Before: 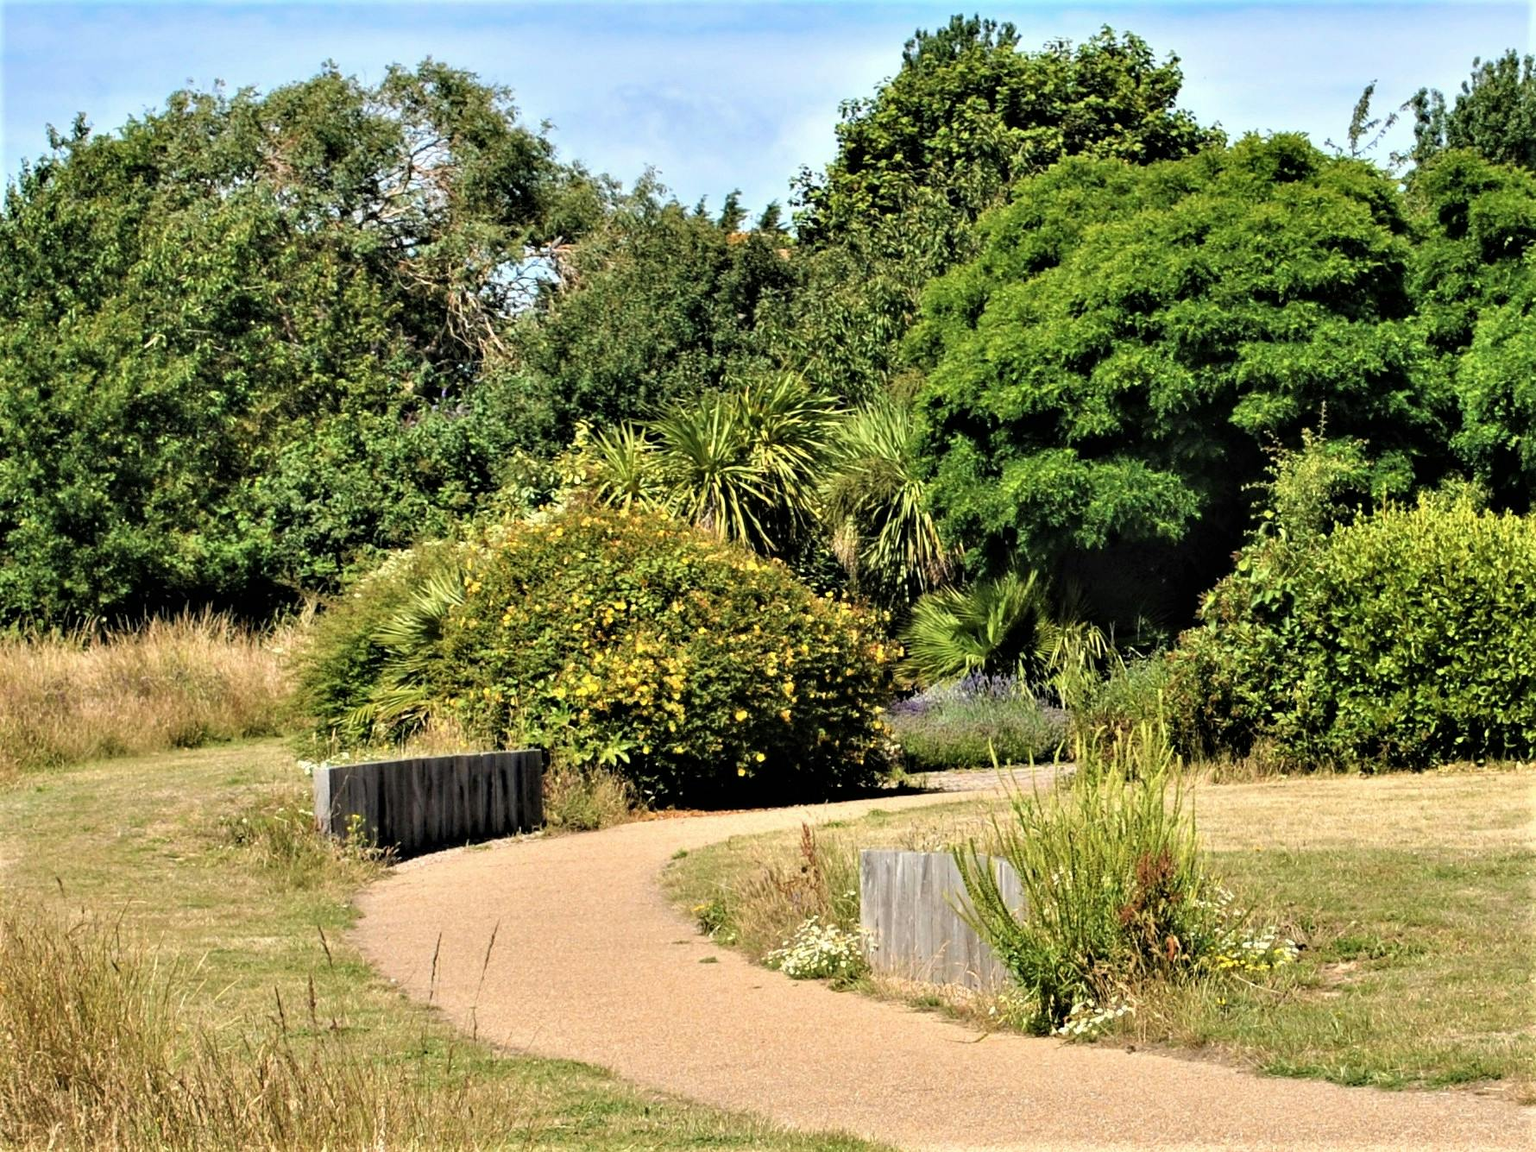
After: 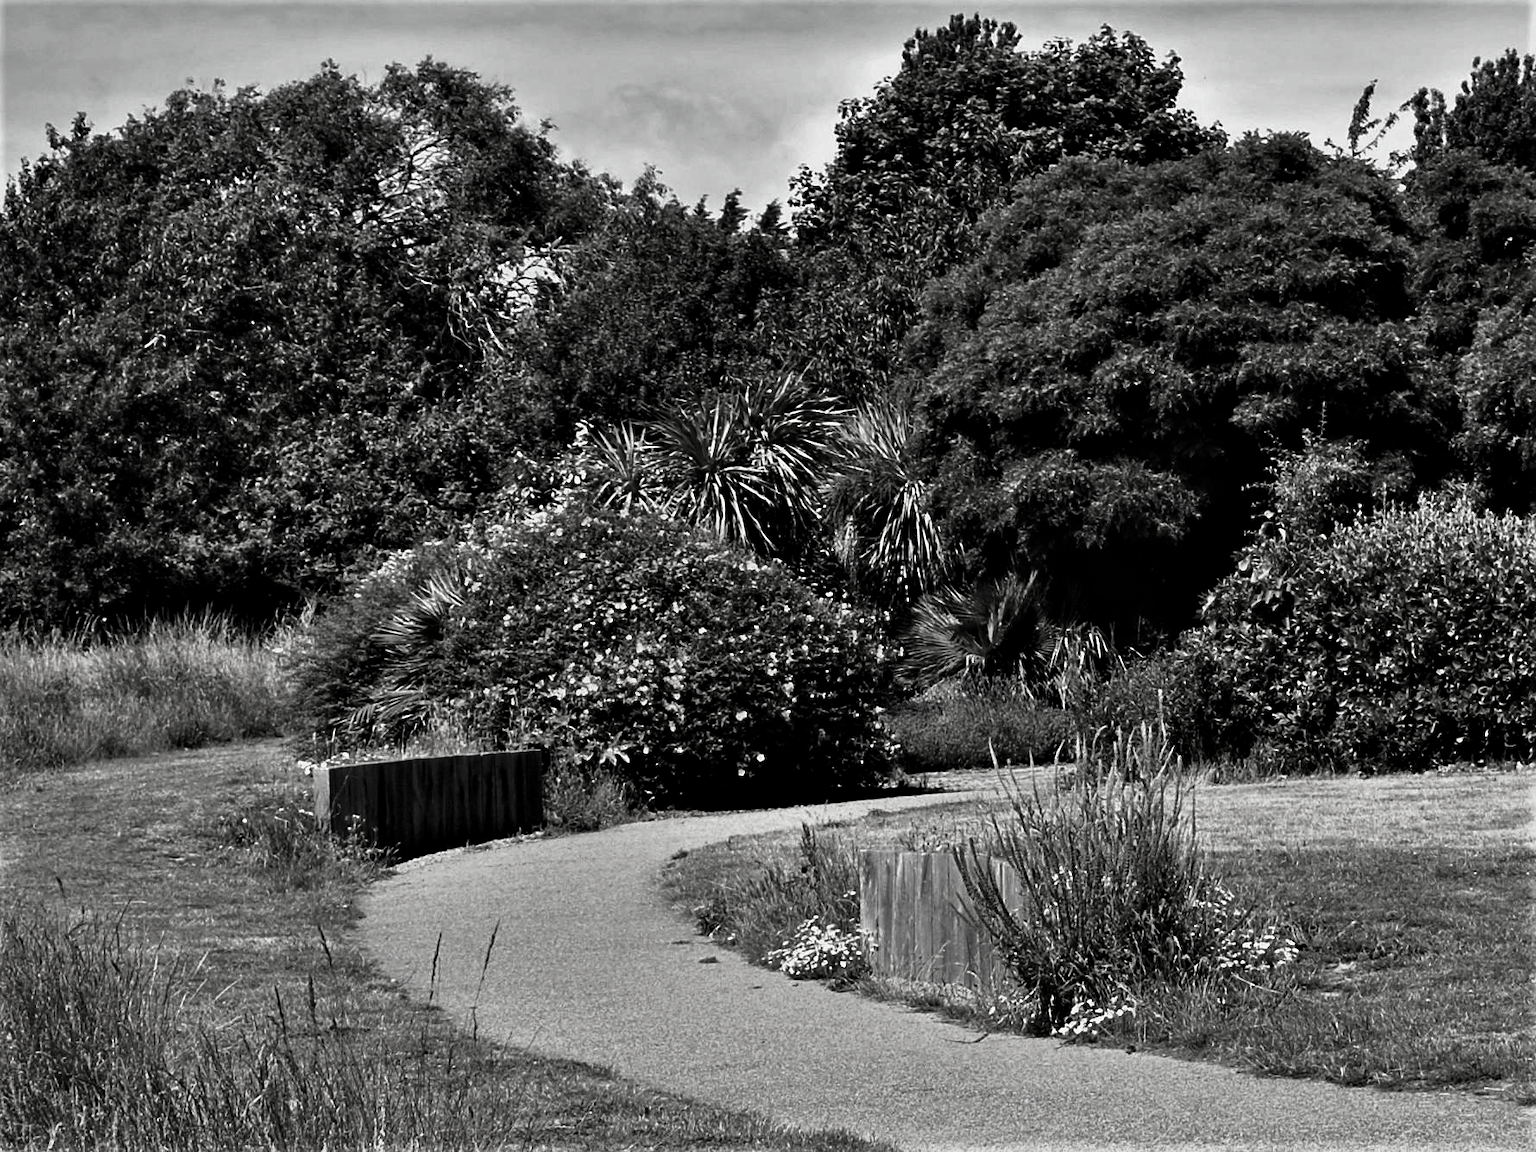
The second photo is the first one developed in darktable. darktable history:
contrast brightness saturation: contrast -0.03, brightness -0.571, saturation -0.985
sharpen: amount 0.211
